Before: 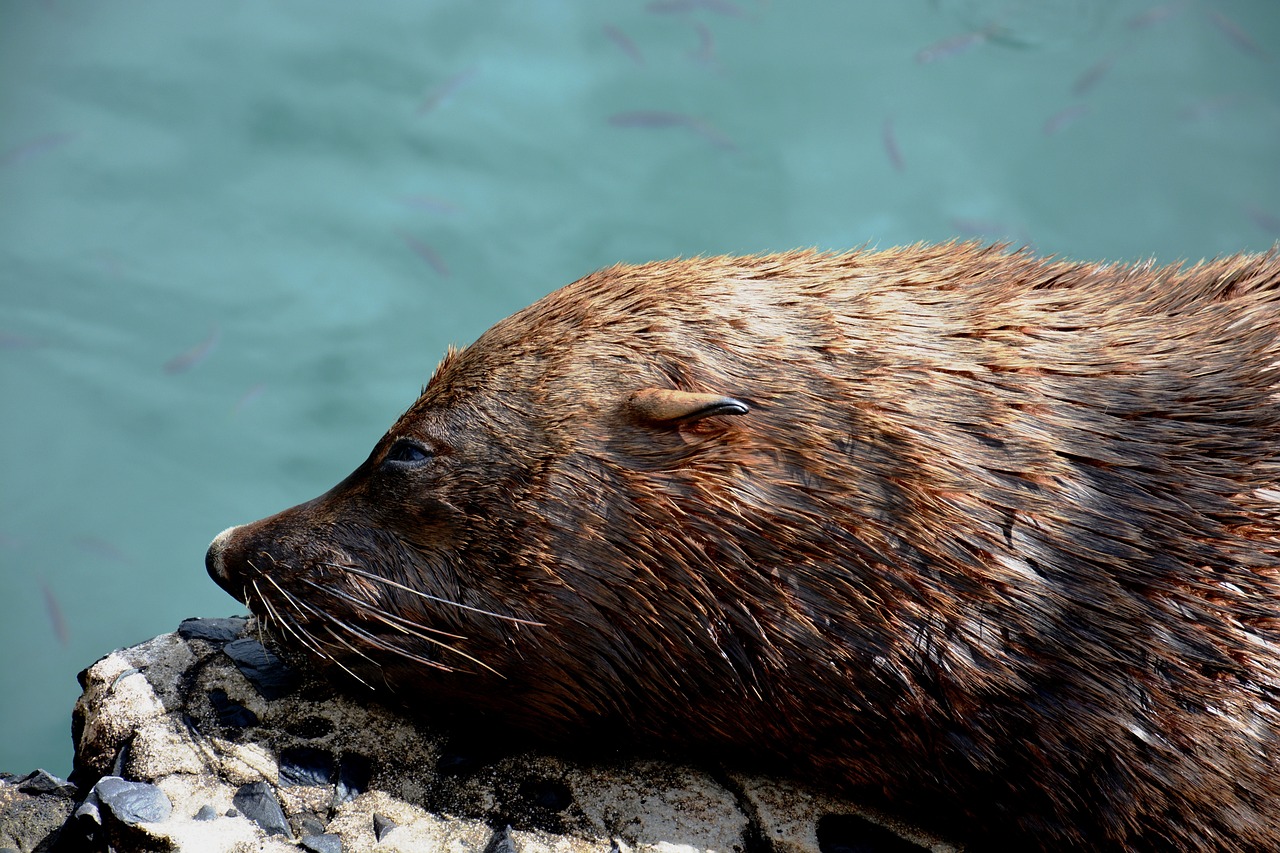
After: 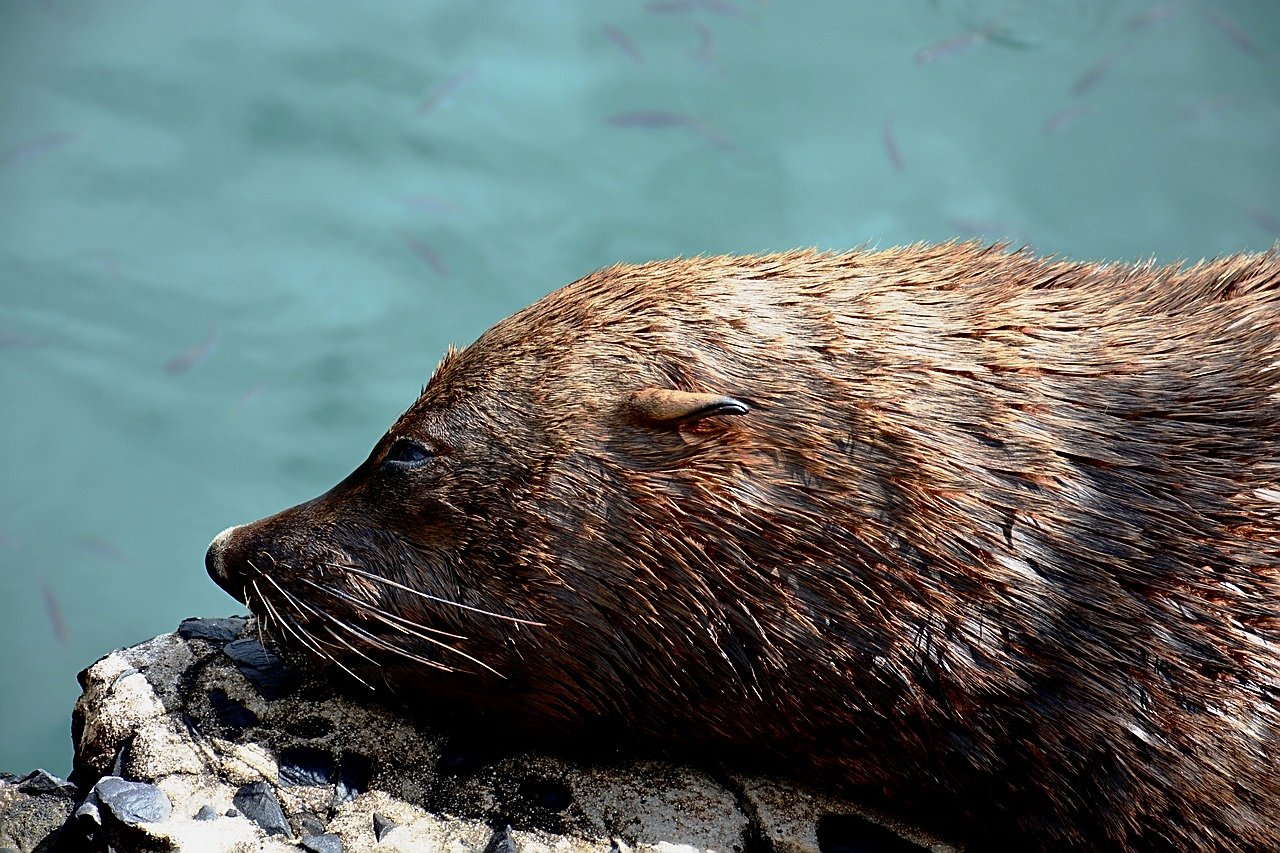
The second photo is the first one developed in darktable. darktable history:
sharpen: on, module defaults
contrast brightness saturation: contrast 0.14
